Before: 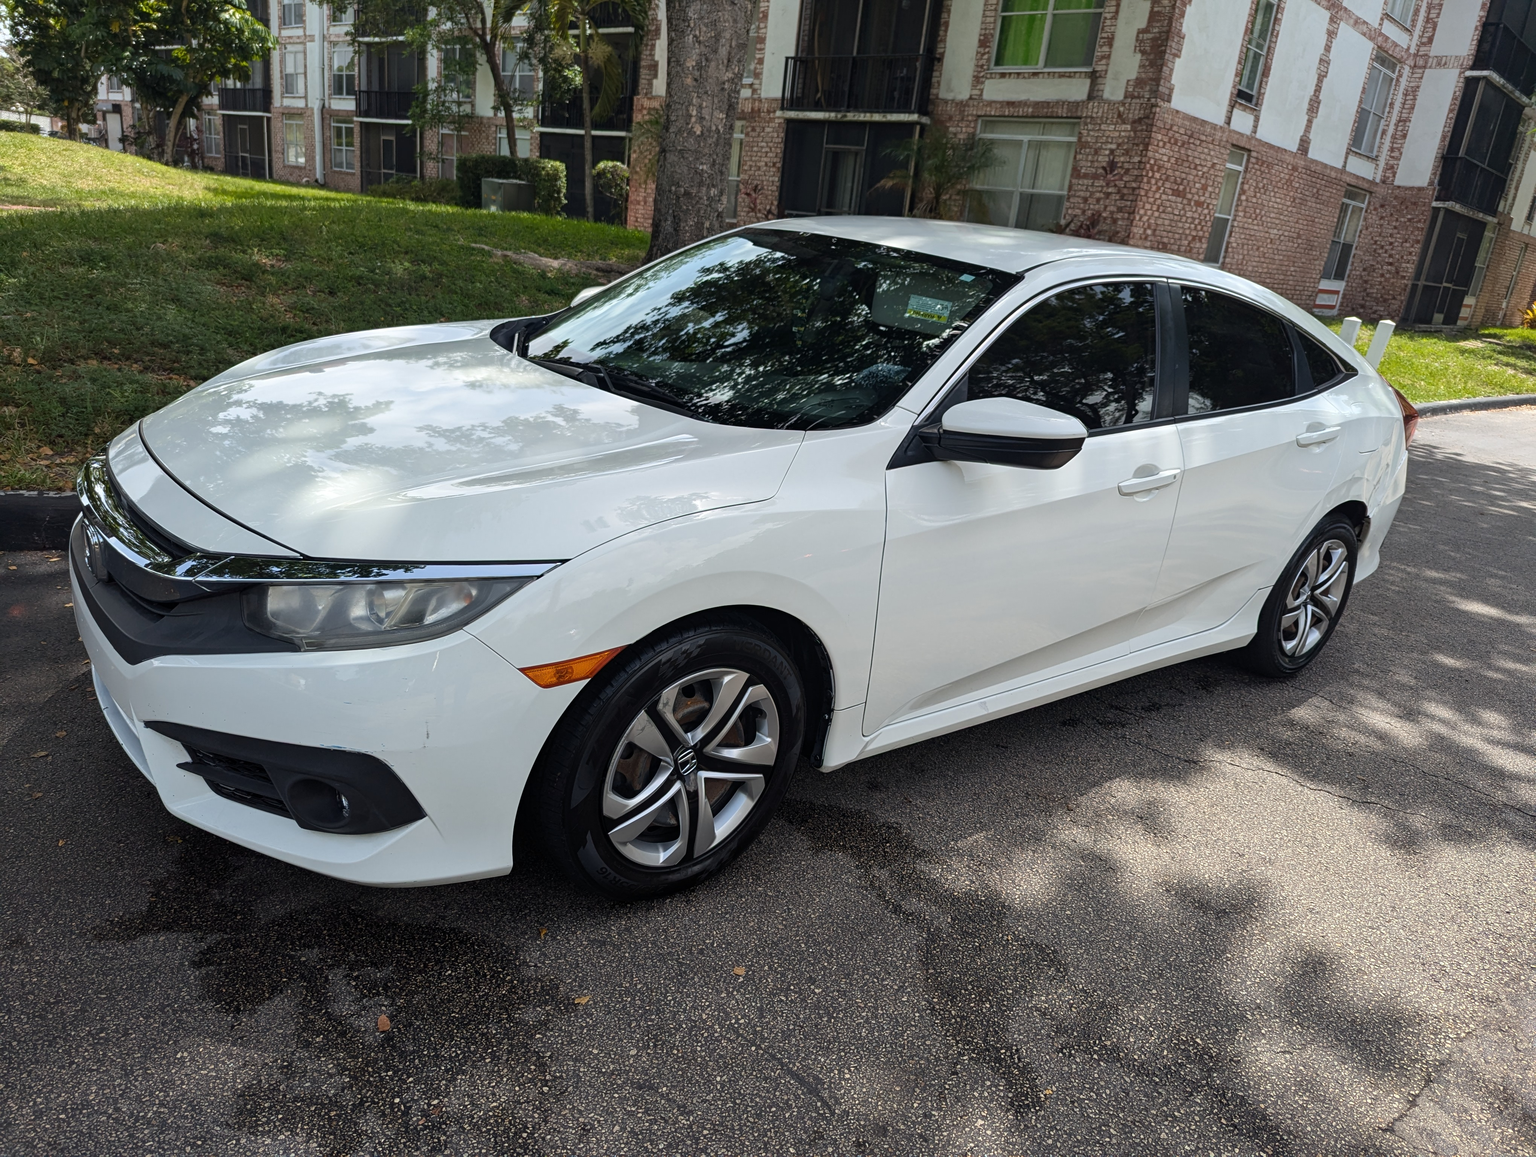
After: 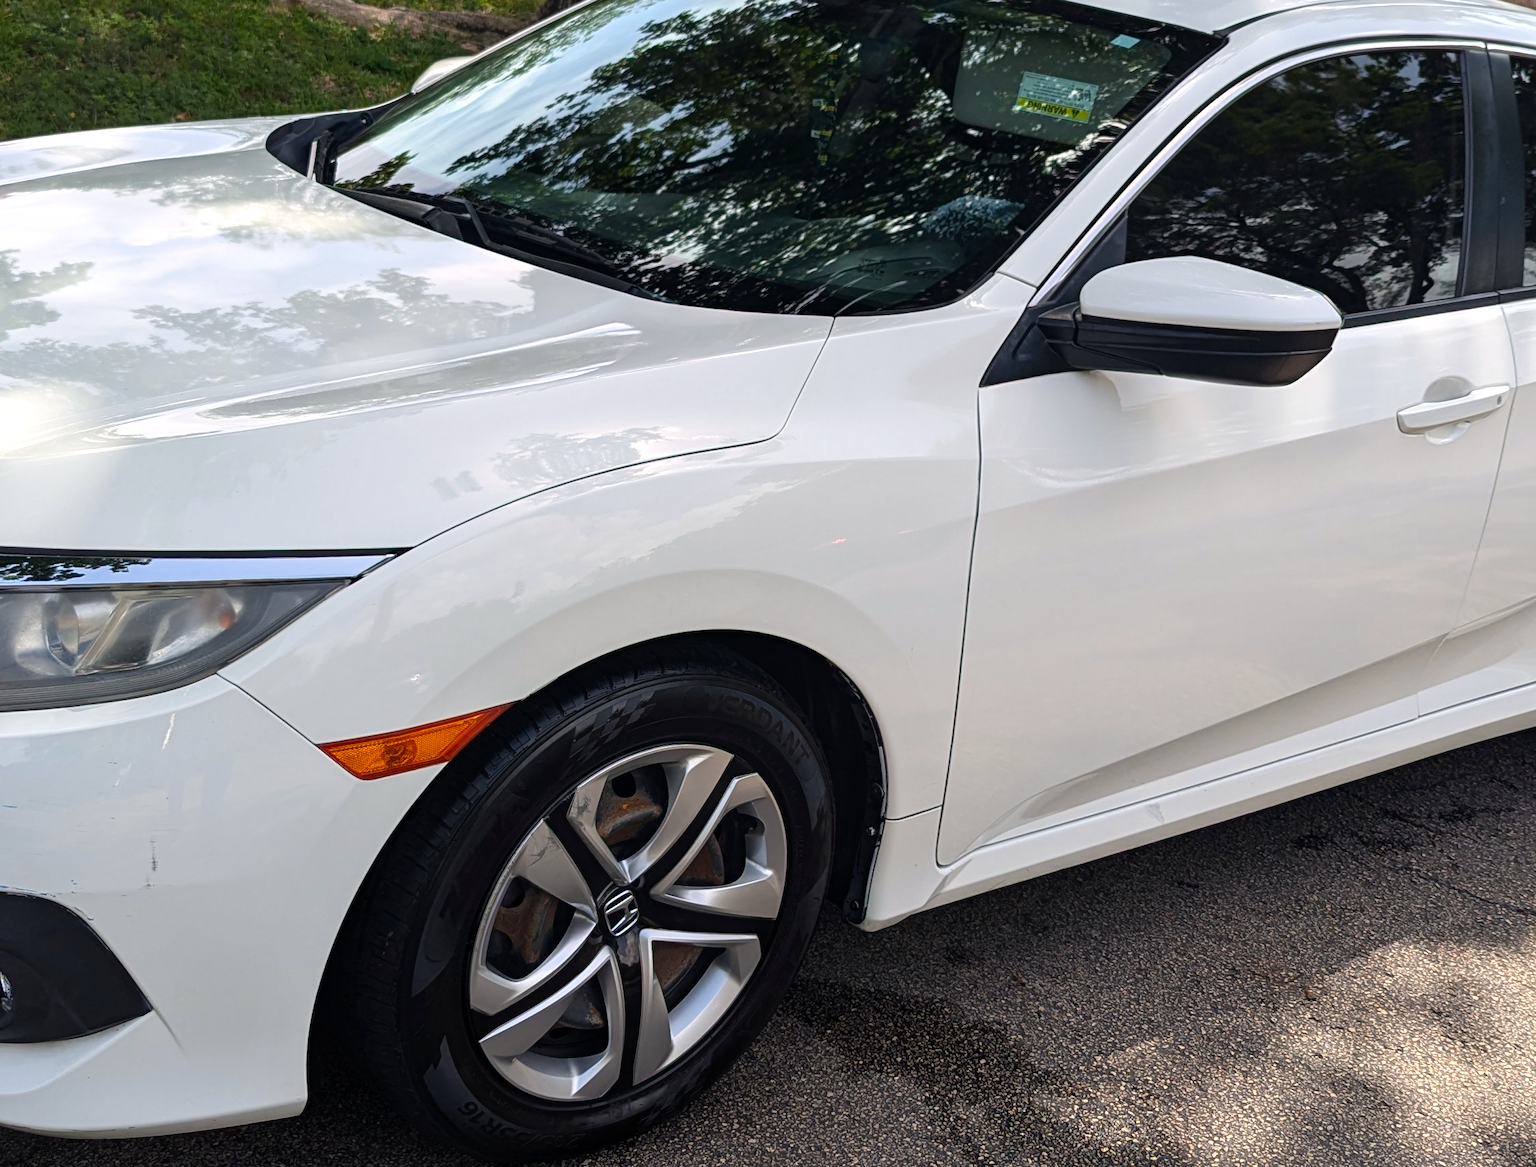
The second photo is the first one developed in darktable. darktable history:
crop and rotate: left 22.289%, top 22.063%, right 22.165%, bottom 21.822%
levels: levels [0, 0.476, 0.951]
color correction: highlights a* 3.41, highlights b* 1.88, saturation 1.19
